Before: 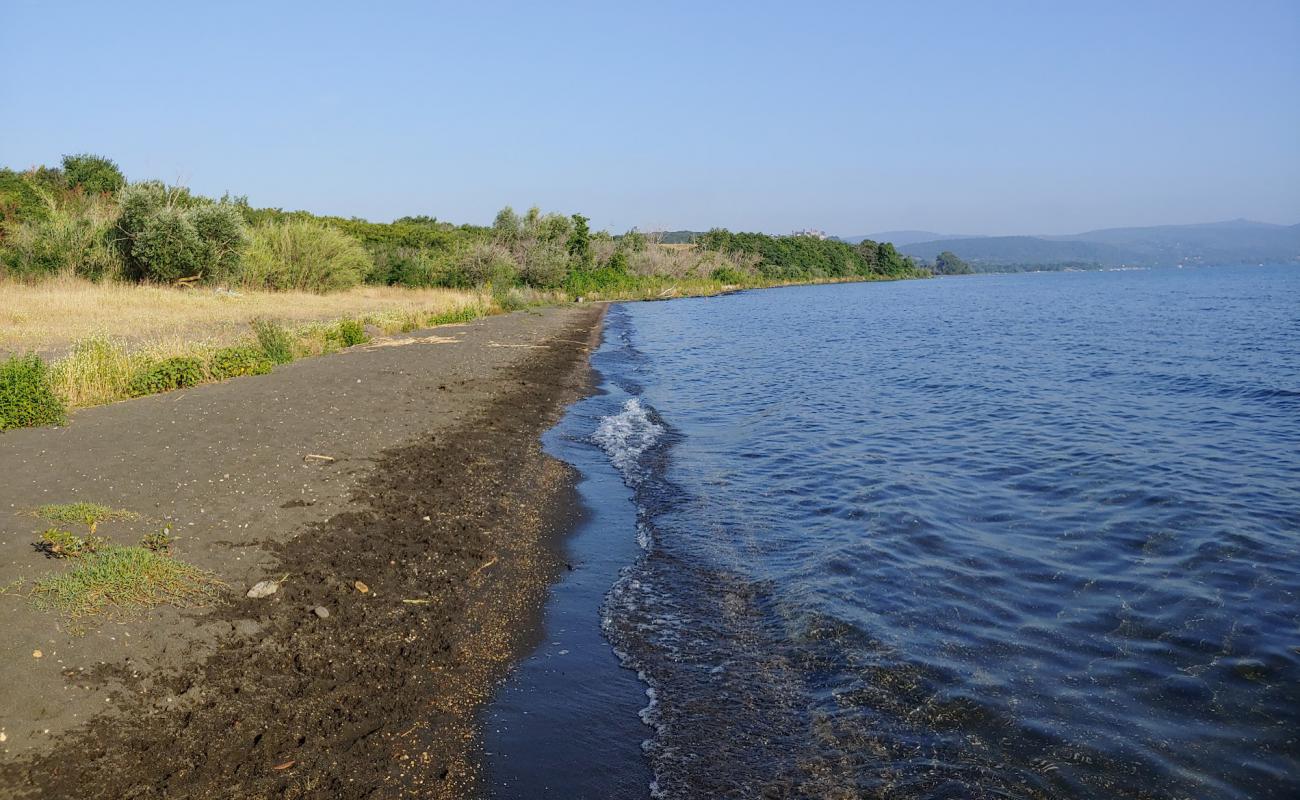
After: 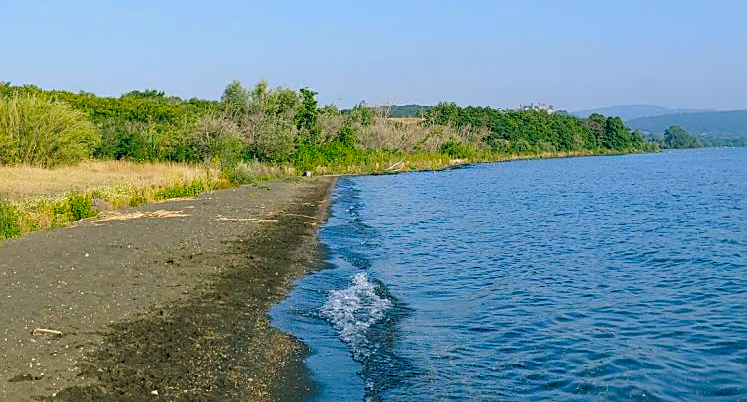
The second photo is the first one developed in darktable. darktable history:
sharpen: on, module defaults
crop: left 20.983%, top 15.752%, right 21.515%, bottom 33.944%
color balance rgb: shadows lift › chroma 11.85%, shadows lift › hue 133.6°, global offset › chroma 0.053%, global offset › hue 253.76°, linear chroma grading › global chroma 24.366%, perceptual saturation grading › global saturation 0.33%, global vibrance 20%
